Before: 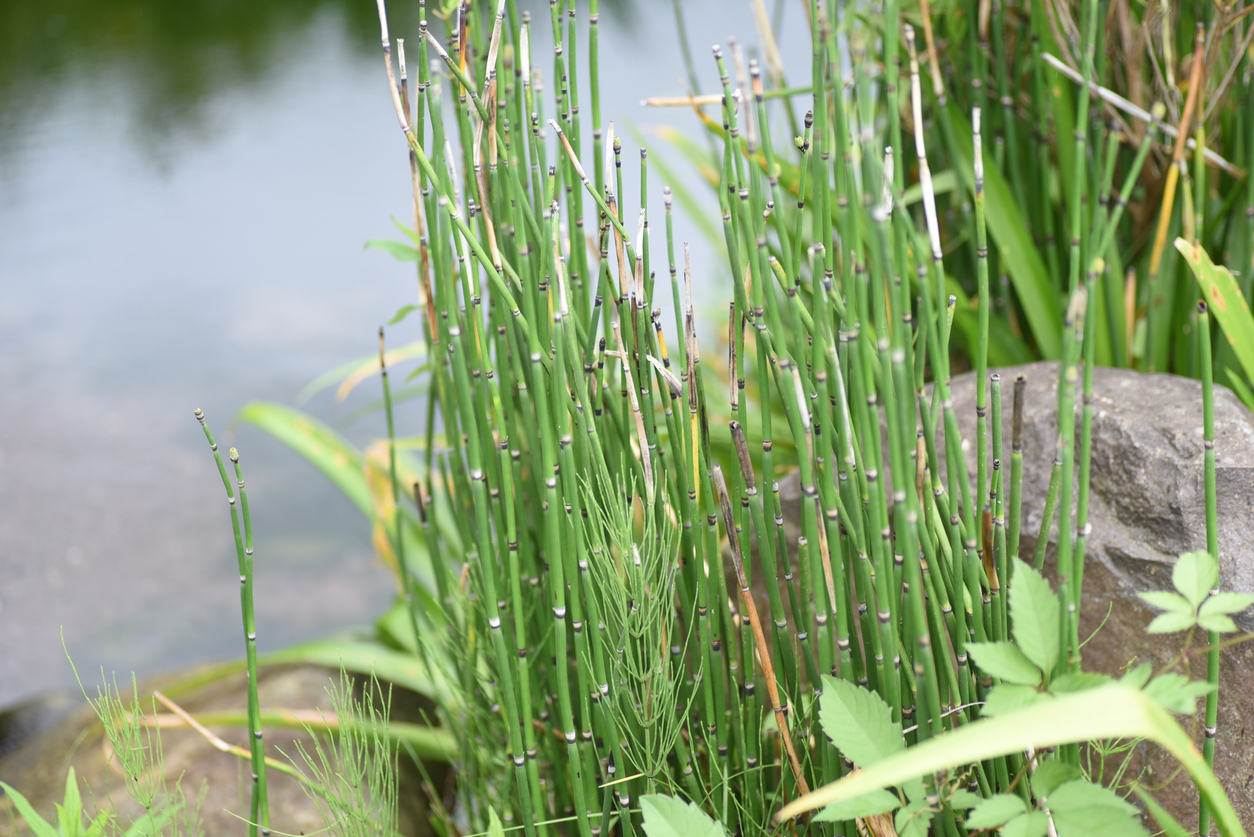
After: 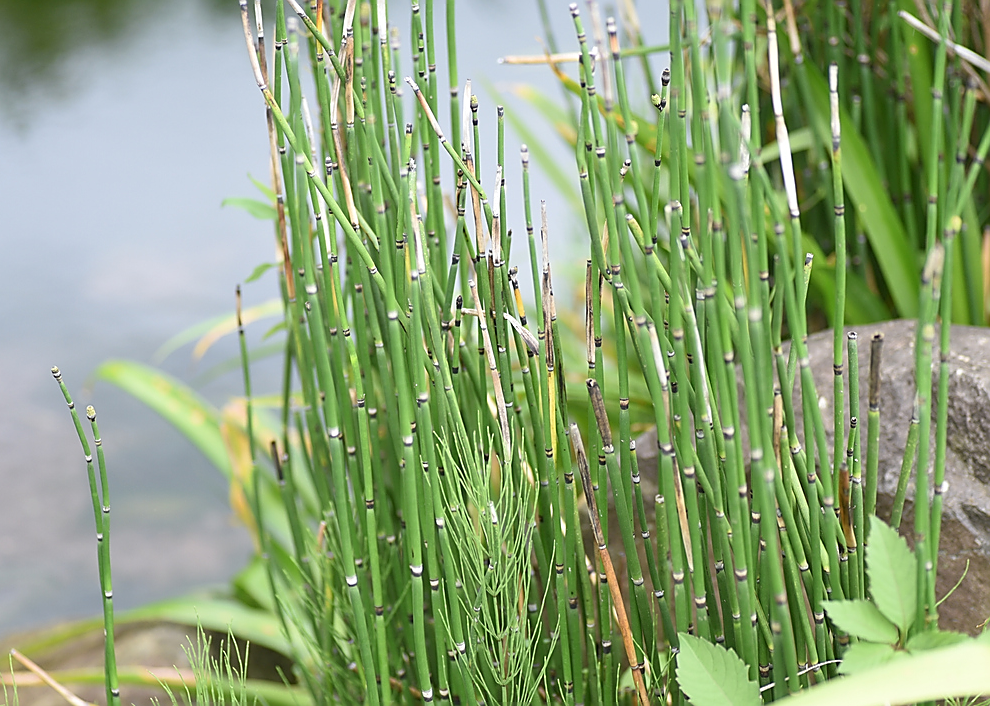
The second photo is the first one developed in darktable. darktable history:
crop: left 11.478%, top 5.031%, right 9.564%, bottom 10.578%
sharpen: radius 1.406, amount 1.247, threshold 0.616
